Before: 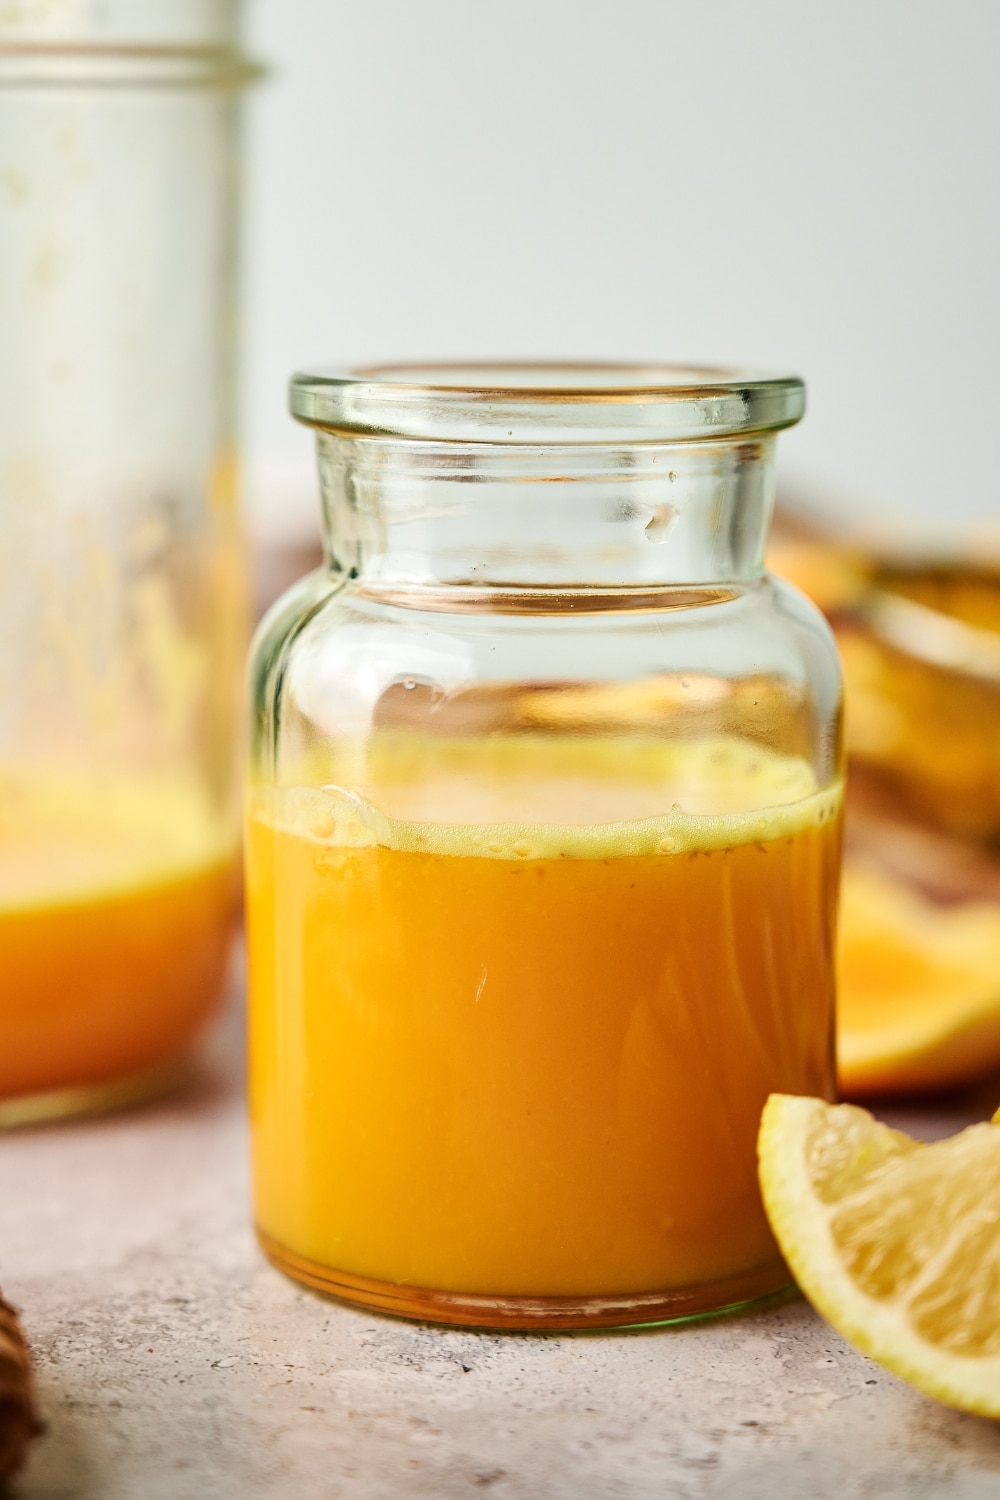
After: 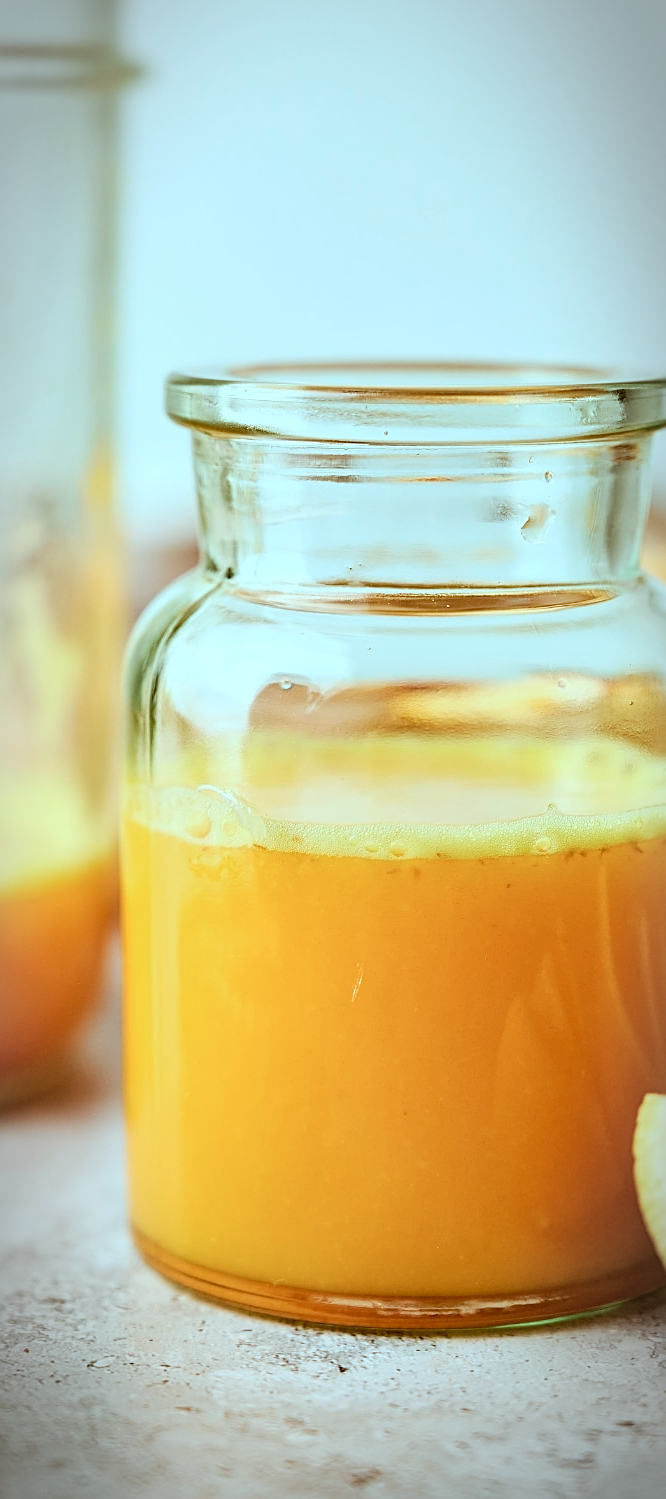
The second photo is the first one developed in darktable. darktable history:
color correction: highlights a* -14.52, highlights b* -16.74, shadows a* 10.86, shadows b* 29.67
sharpen: on, module defaults
crop and rotate: left 12.437%, right 20.865%
local contrast: mode bilateral grid, contrast 9, coarseness 25, detail 115%, midtone range 0.2
vignetting: fall-off radius 60.31%, automatic ratio true, dithering 8-bit output, unbound false
contrast brightness saturation: brightness 0.125
